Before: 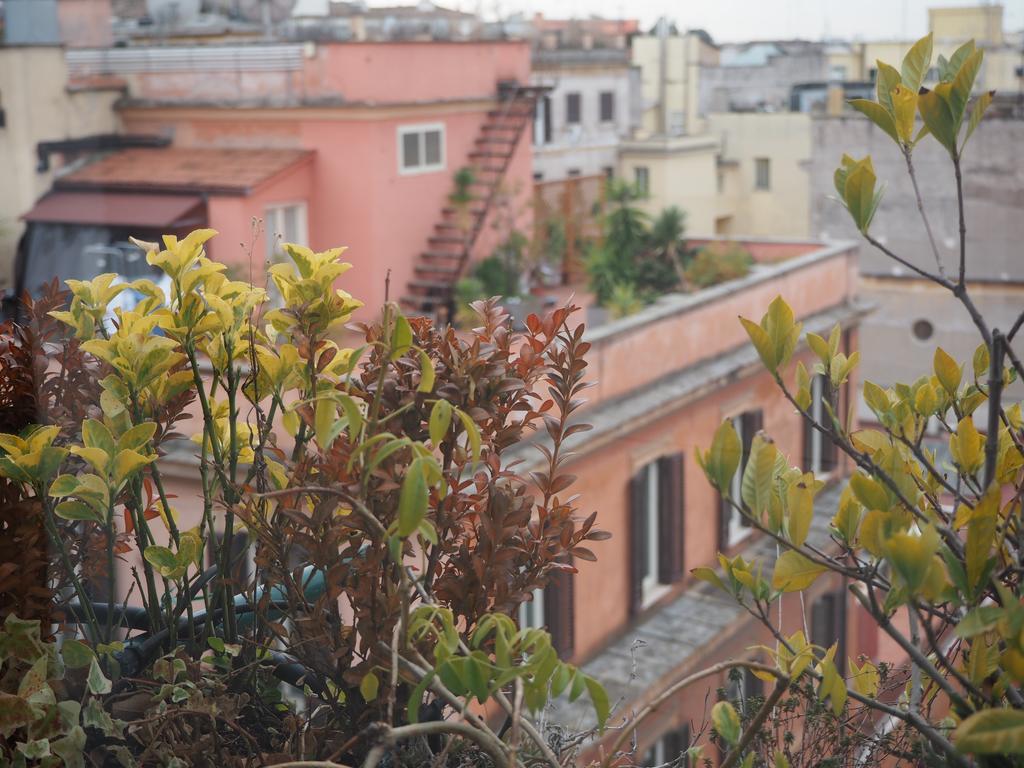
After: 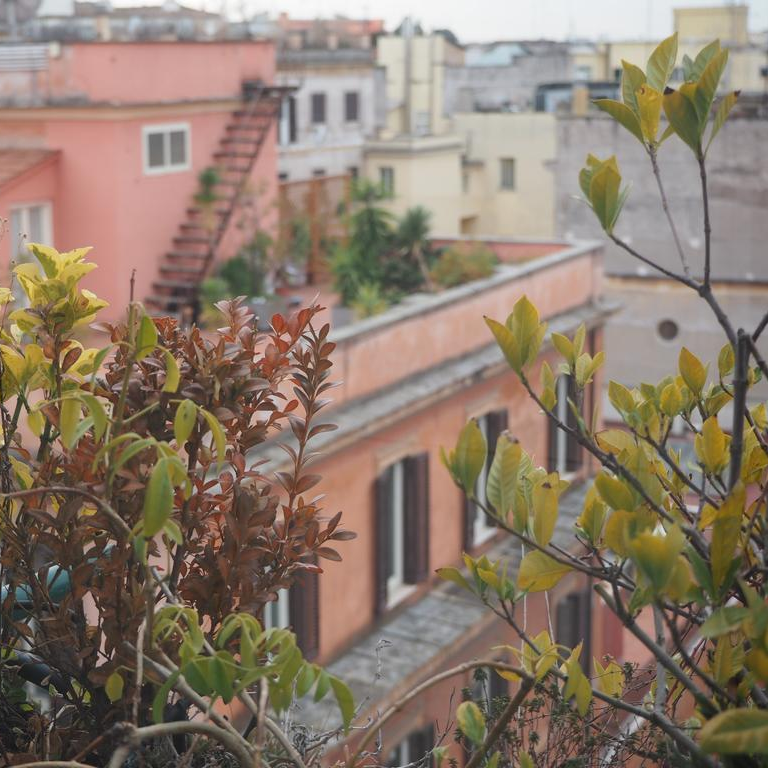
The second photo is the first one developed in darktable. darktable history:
crop and rotate: left 24.963%
